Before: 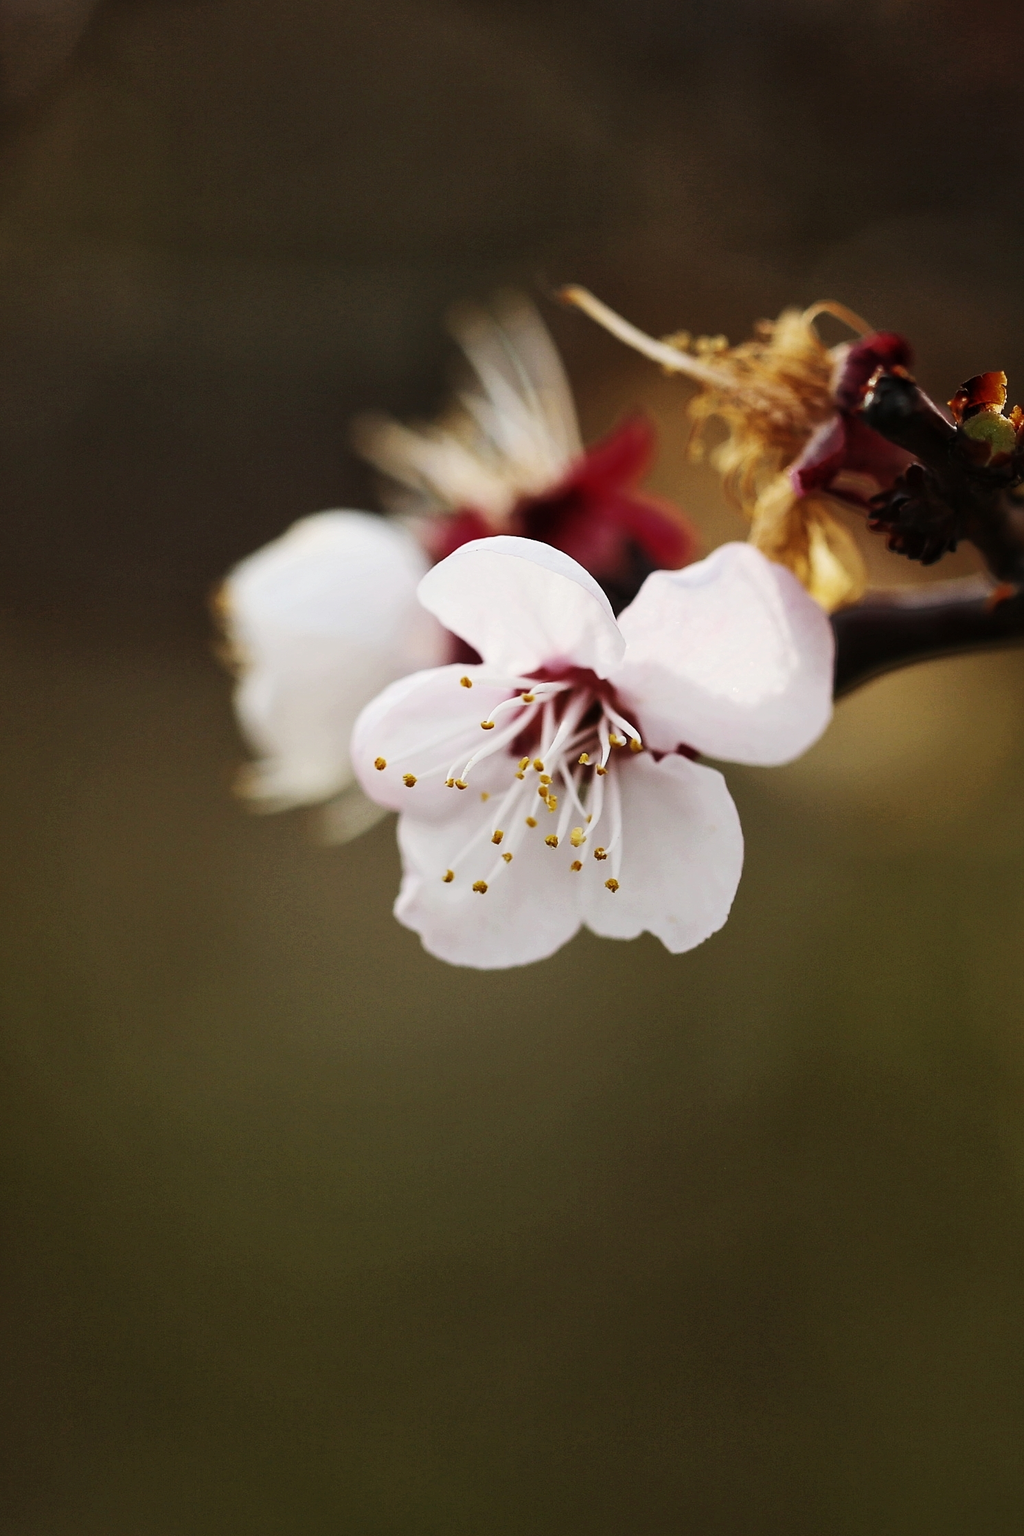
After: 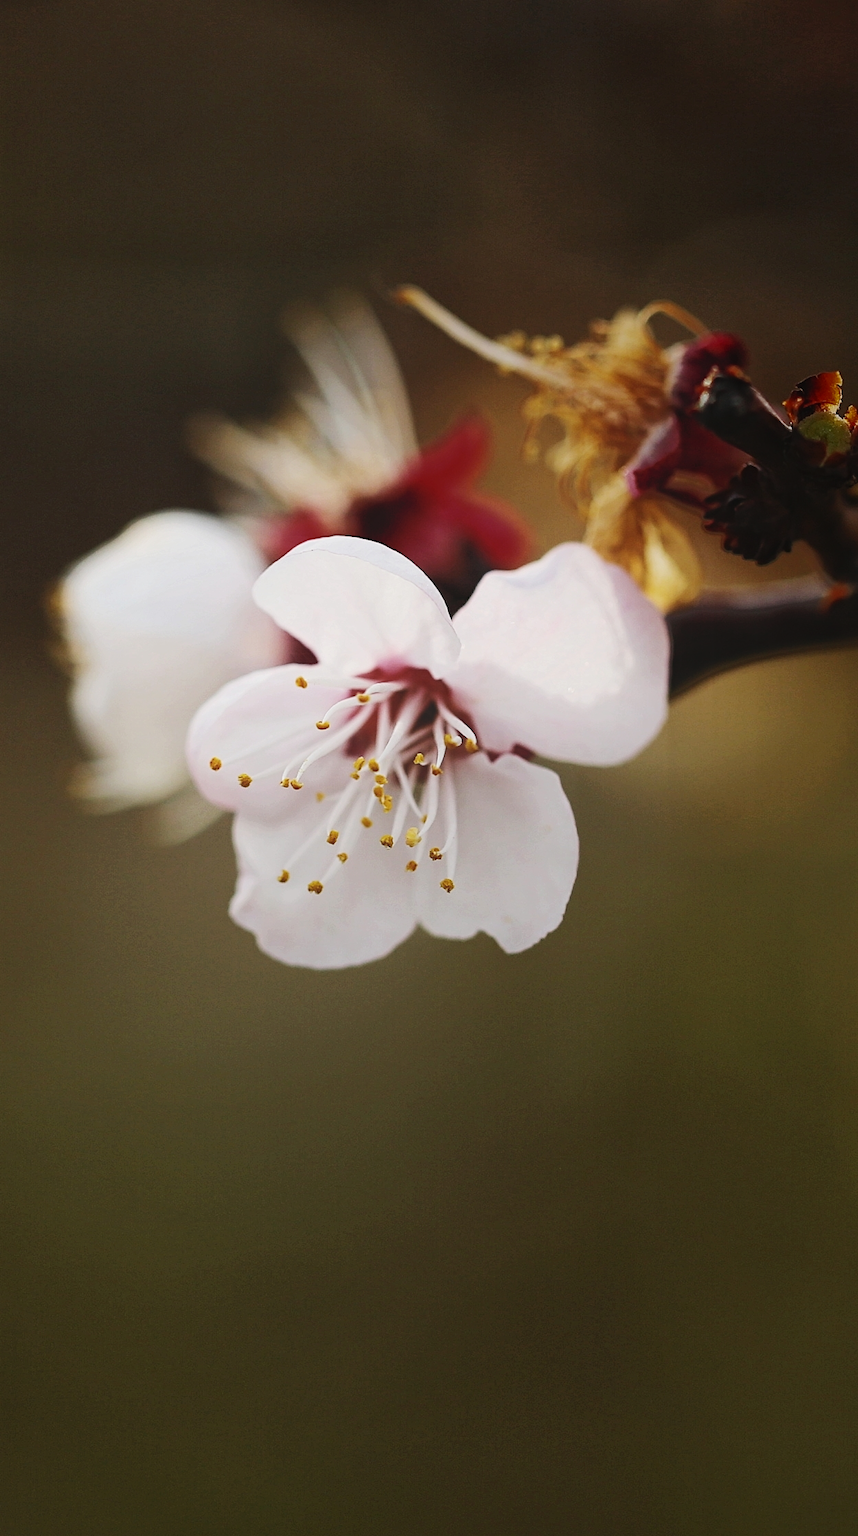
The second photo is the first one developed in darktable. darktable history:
crop: left 16.145%
contrast equalizer: y [[0.439, 0.44, 0.442, 0.457, 0.493, 0.498], [0.5 ×6], [0.5 ×6], [0 ×6], [0 ×6]]
